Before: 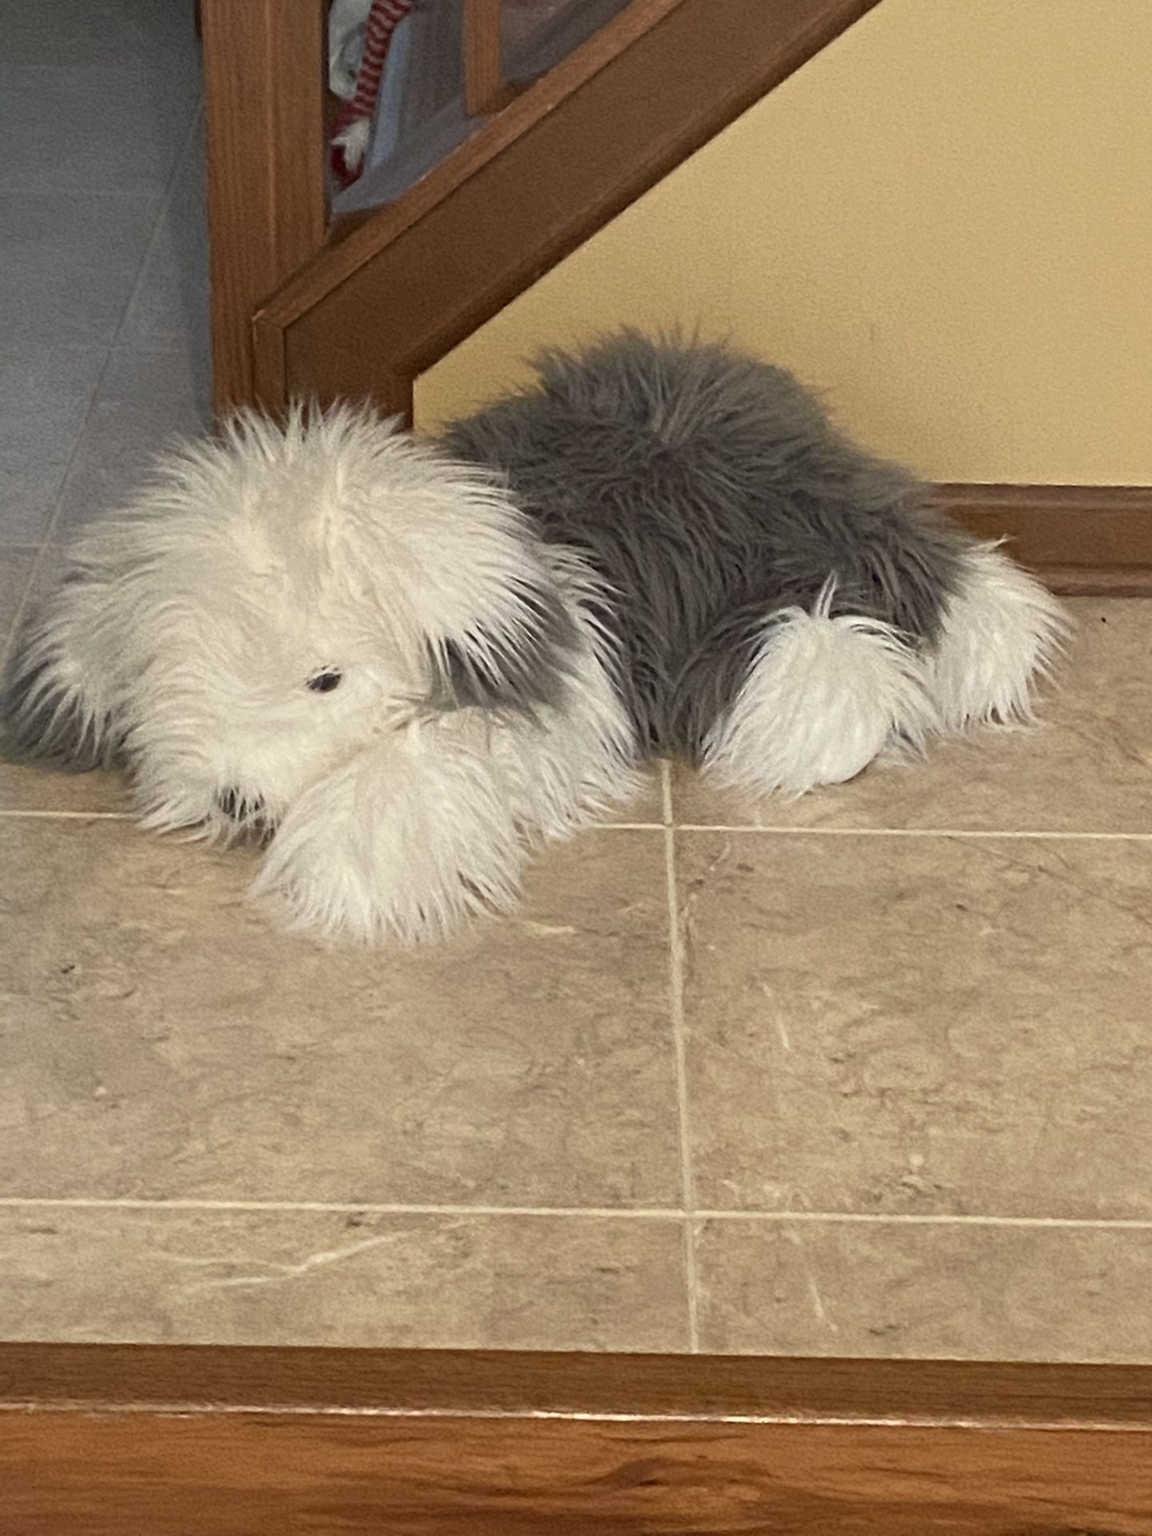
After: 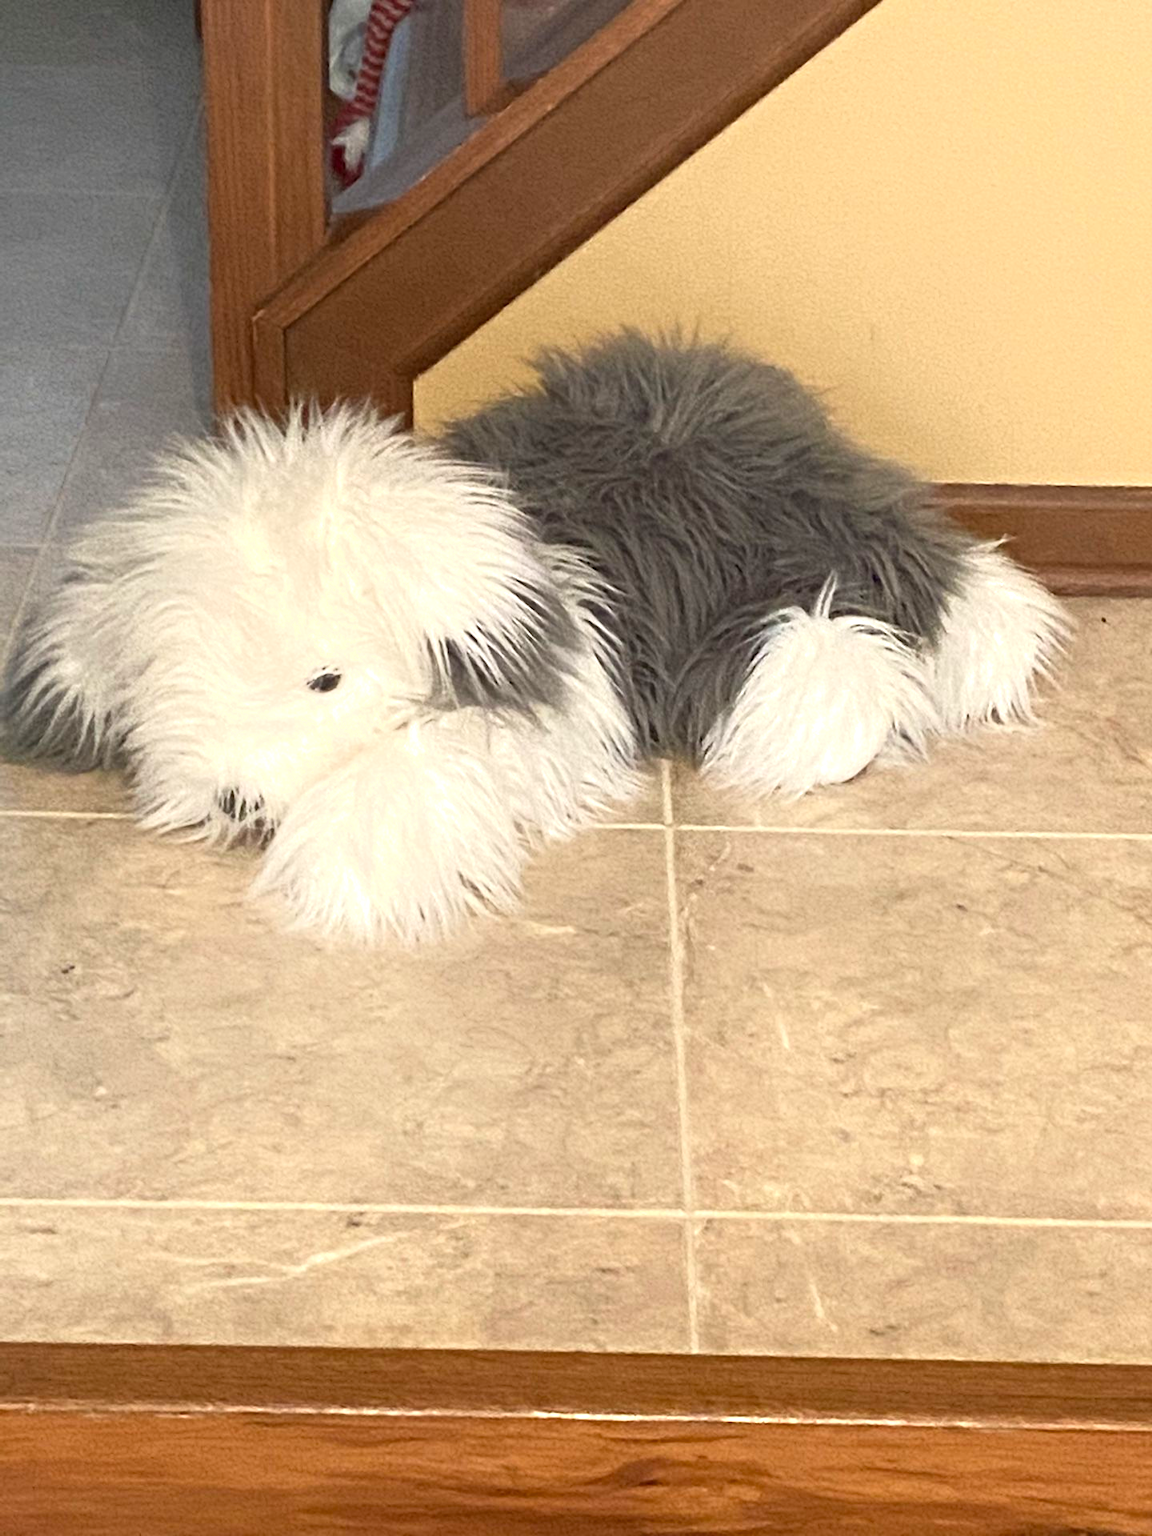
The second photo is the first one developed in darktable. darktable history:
shadows and highlights: shadows 0, highlights 40
exposure: black level correction 0, exposure 0.6 EV, compensate exposure bias true, compensate highlight preservation false
